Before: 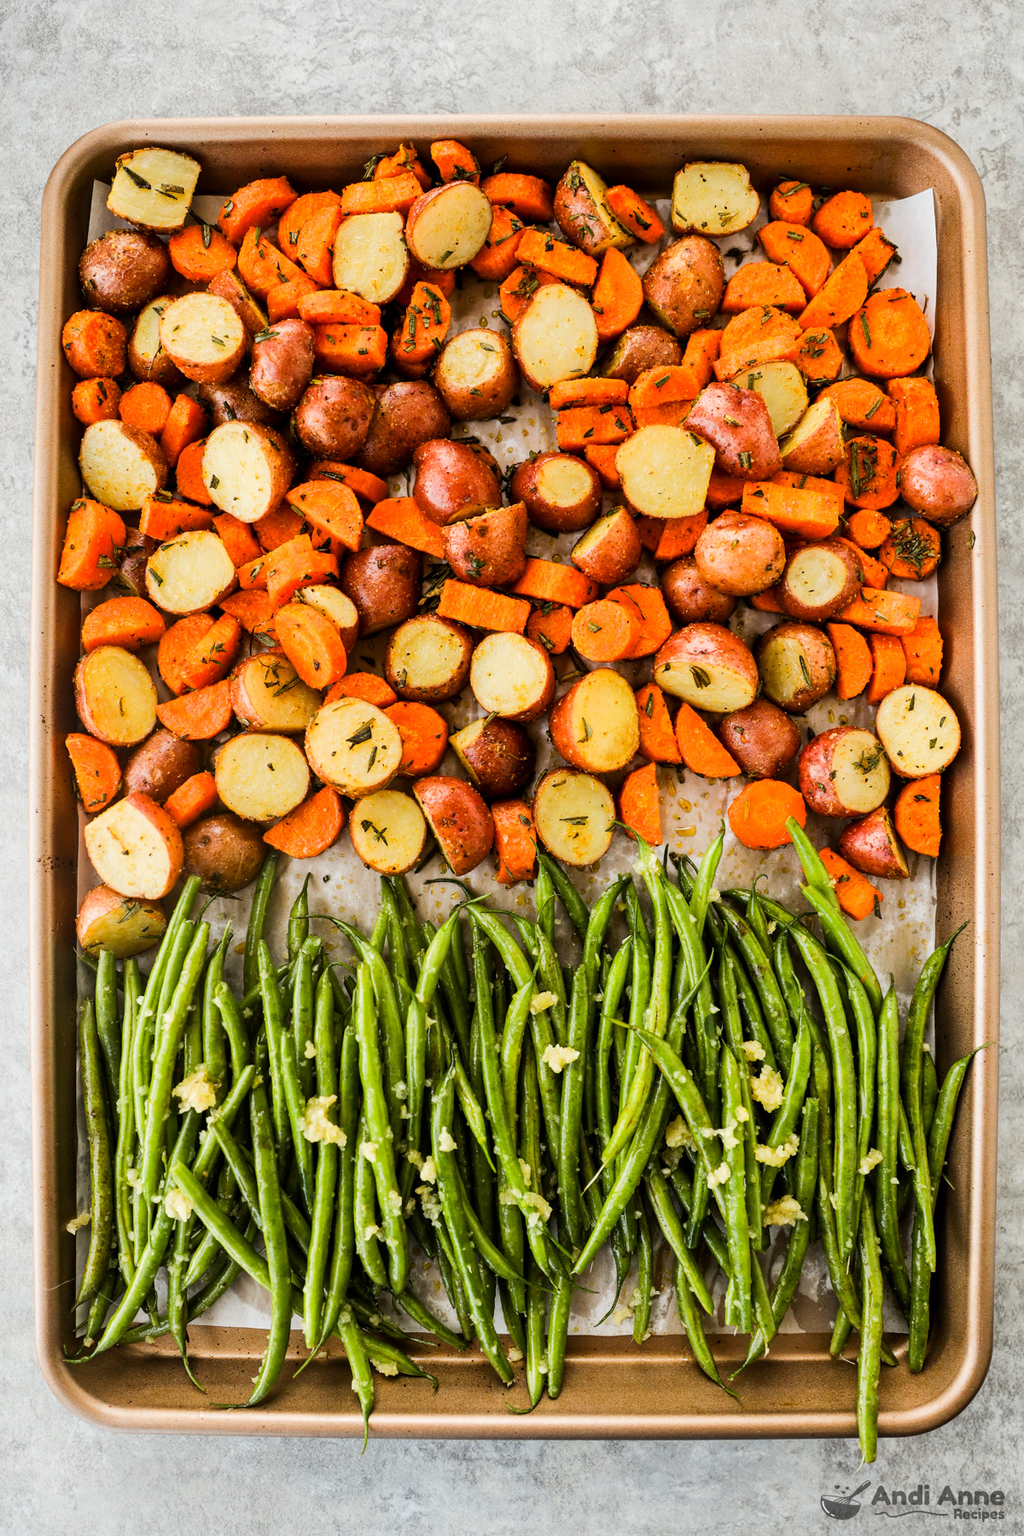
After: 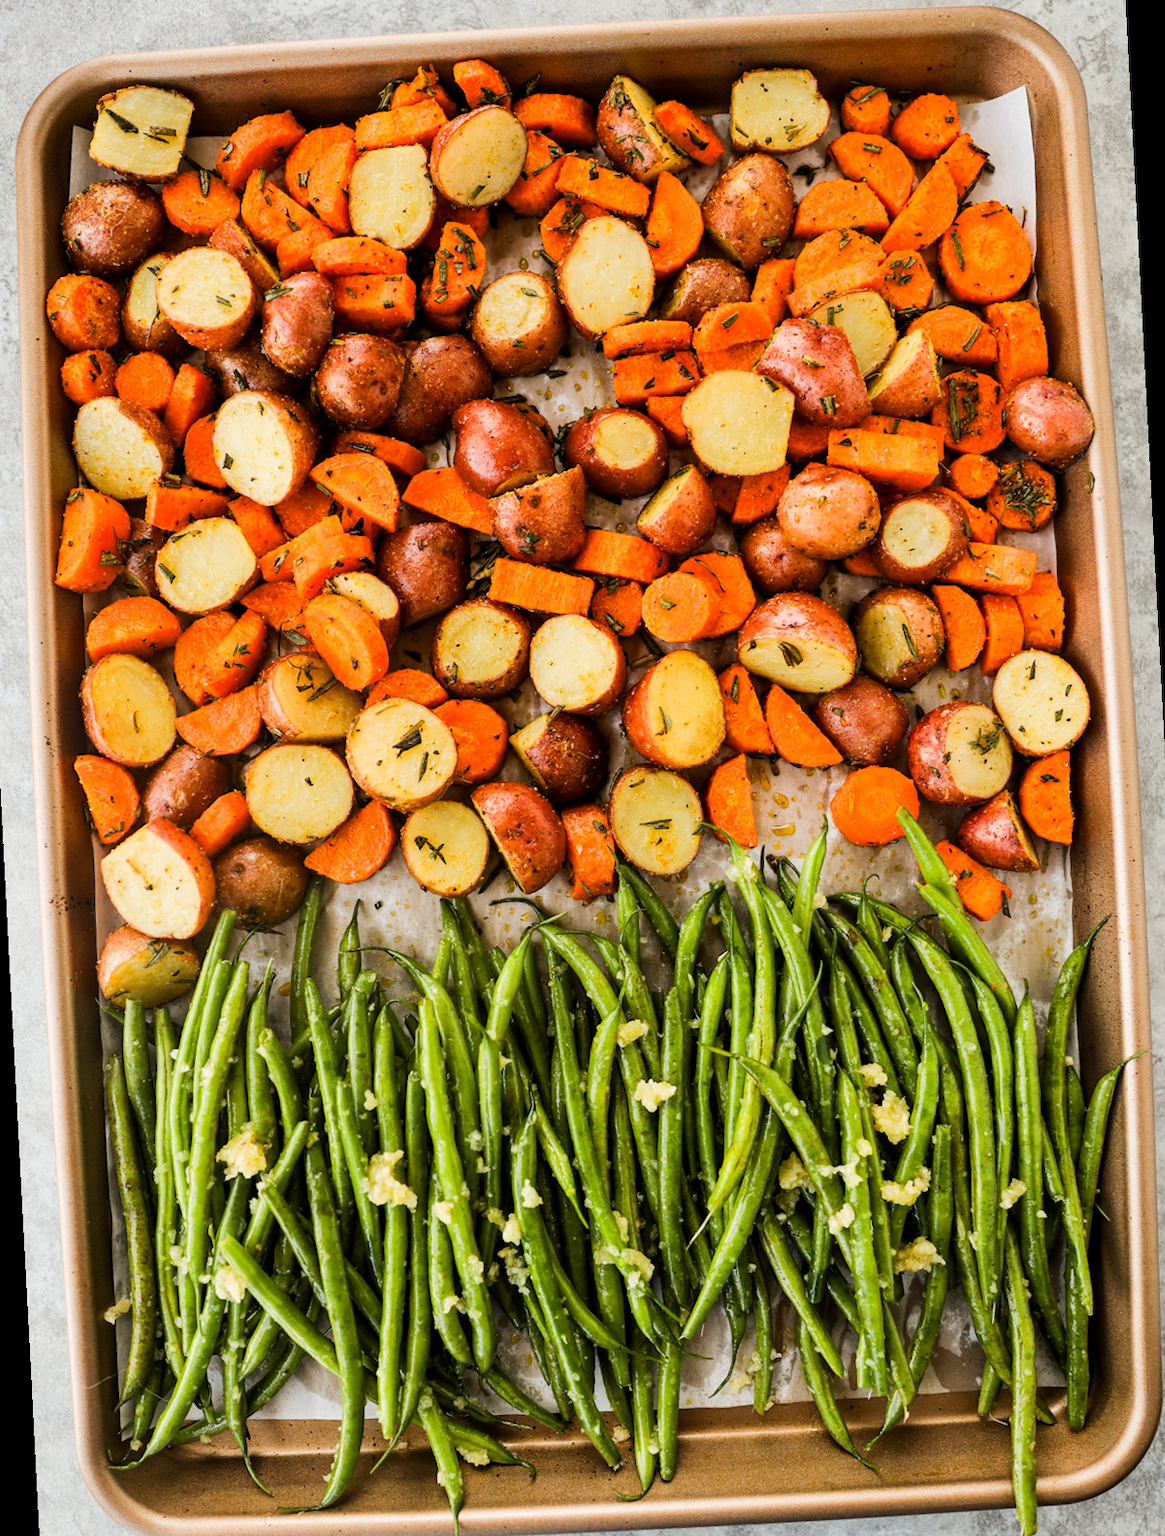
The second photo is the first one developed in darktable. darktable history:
crop: left 0.434%, top 0.485%, right 0.244%, bottom 0.386%
rotate and perspective: rotation -3°, crop left 0.031, crop right 0.968, crop top 0.07, crop bottom 0.93
